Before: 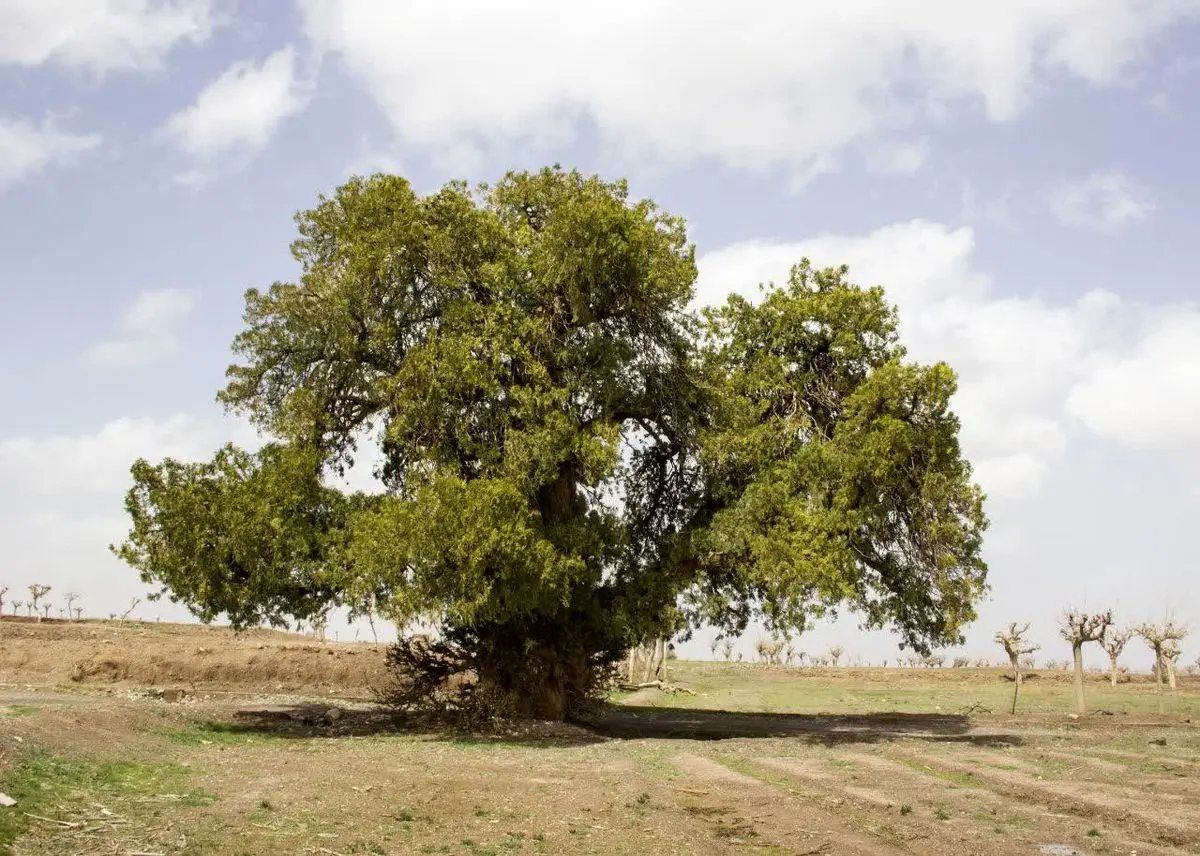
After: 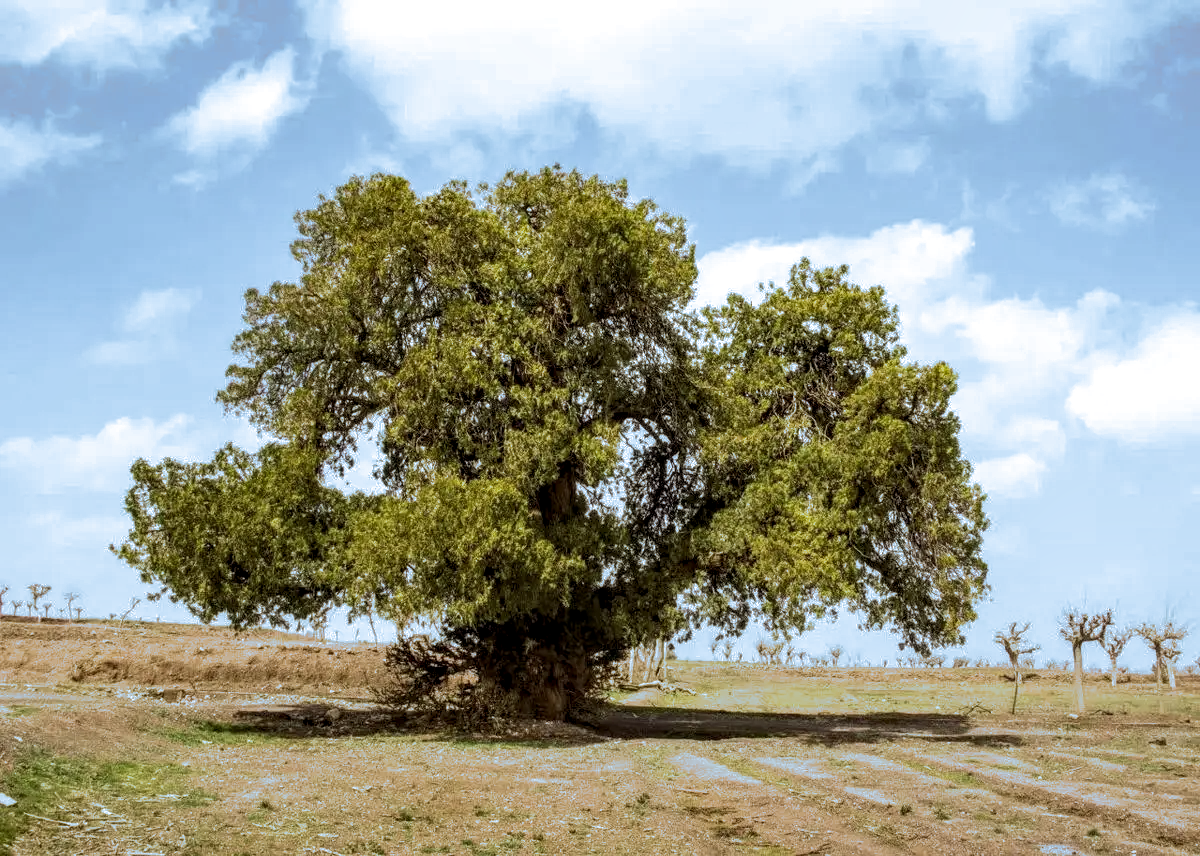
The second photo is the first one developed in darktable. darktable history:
split-toning: shadows › hue 351.18°, shadows › saturation 0.86, highlights › hue 218.82°, highlights › saturation 0.73, balance -19.167
local contrast: highlights 61%, detail 143%, midtone range 0.428
